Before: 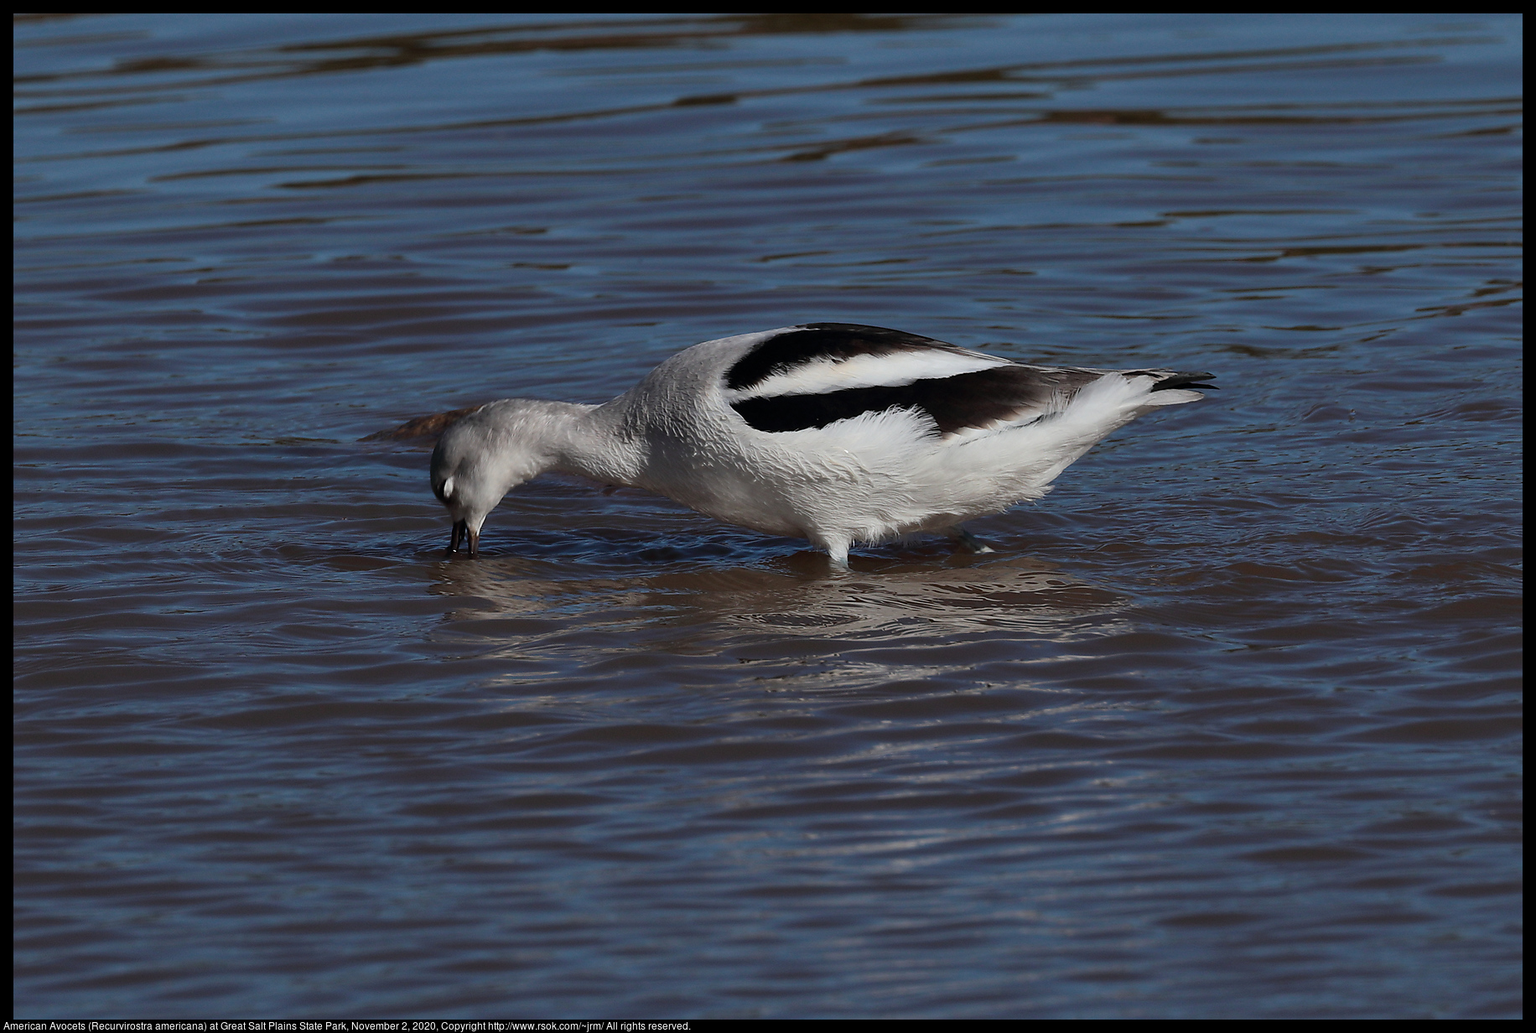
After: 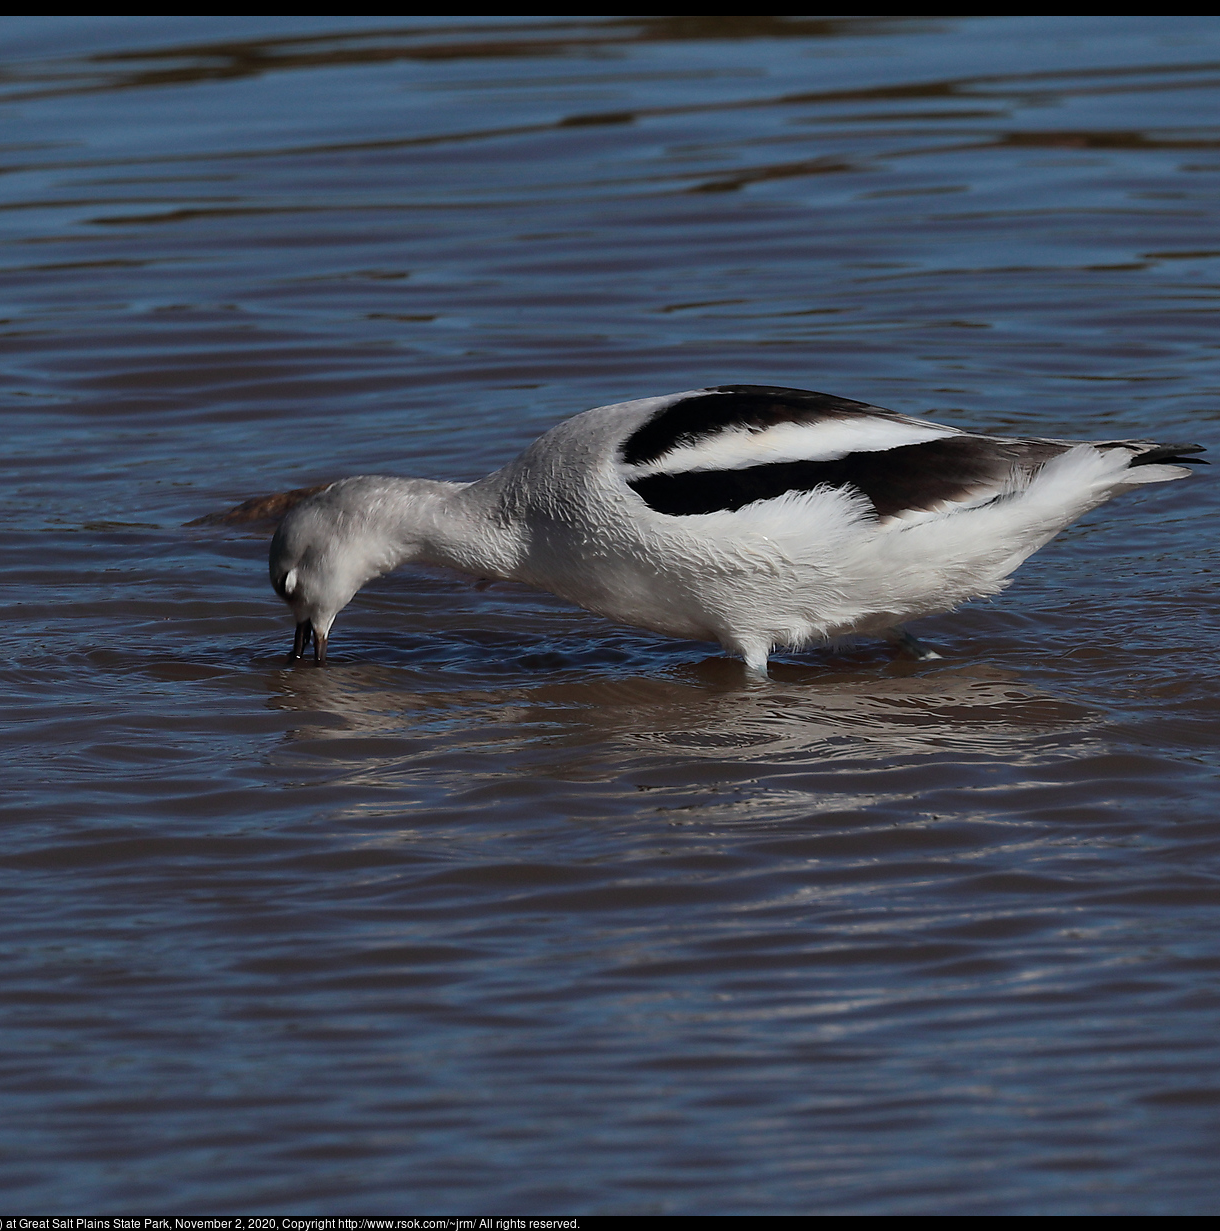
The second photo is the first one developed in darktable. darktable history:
crop and rotate: left 13.337%, right 20.066%
